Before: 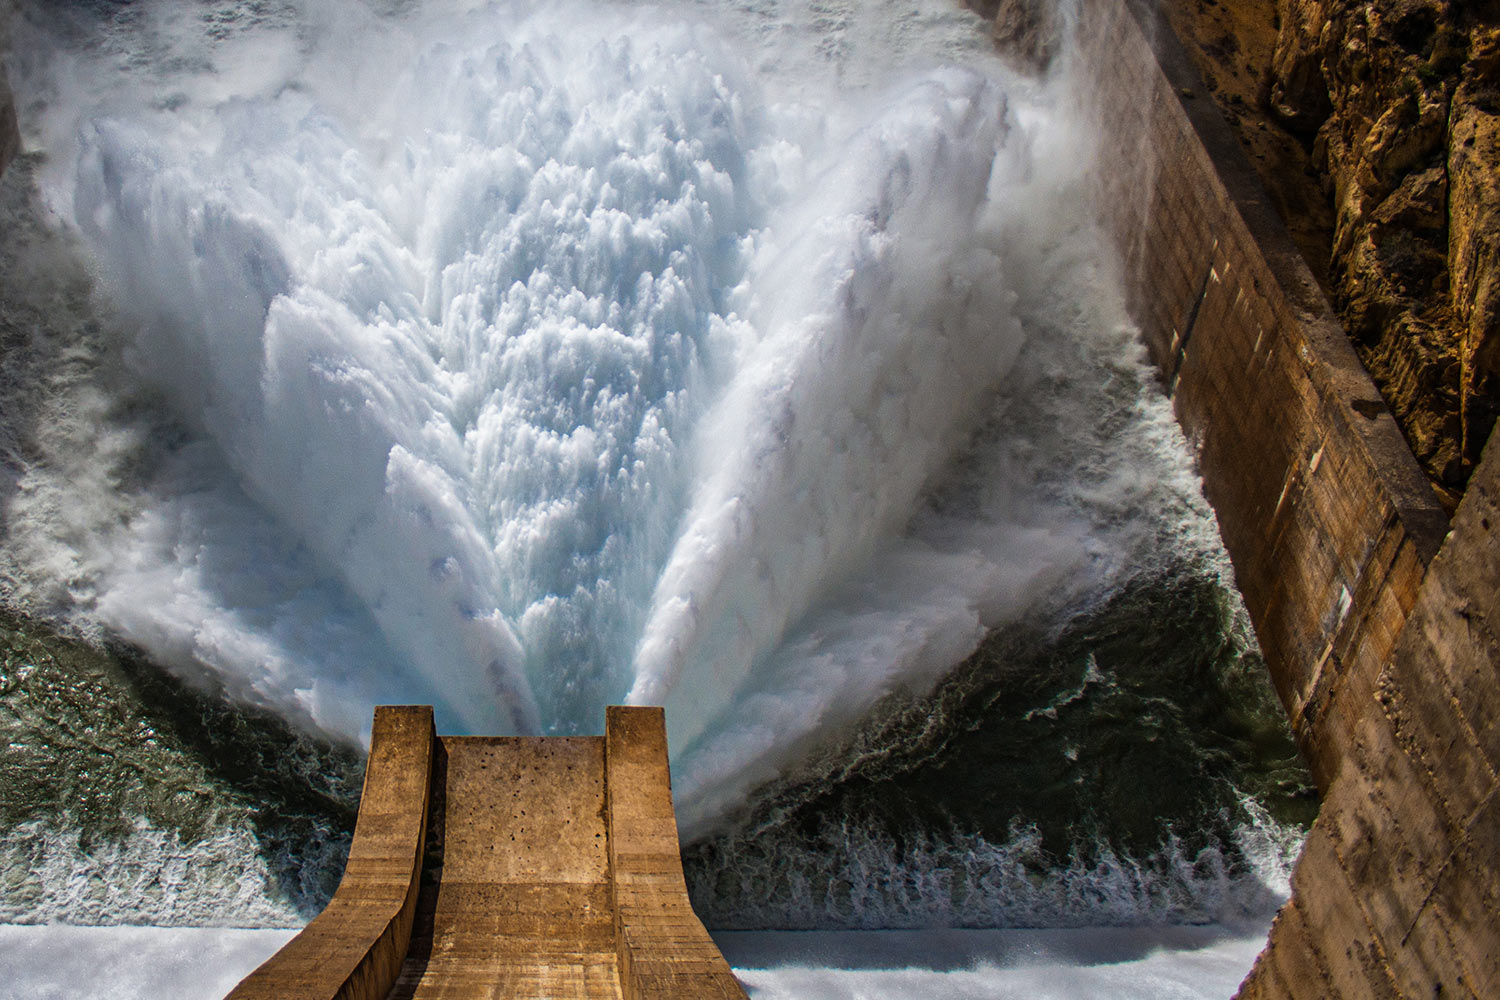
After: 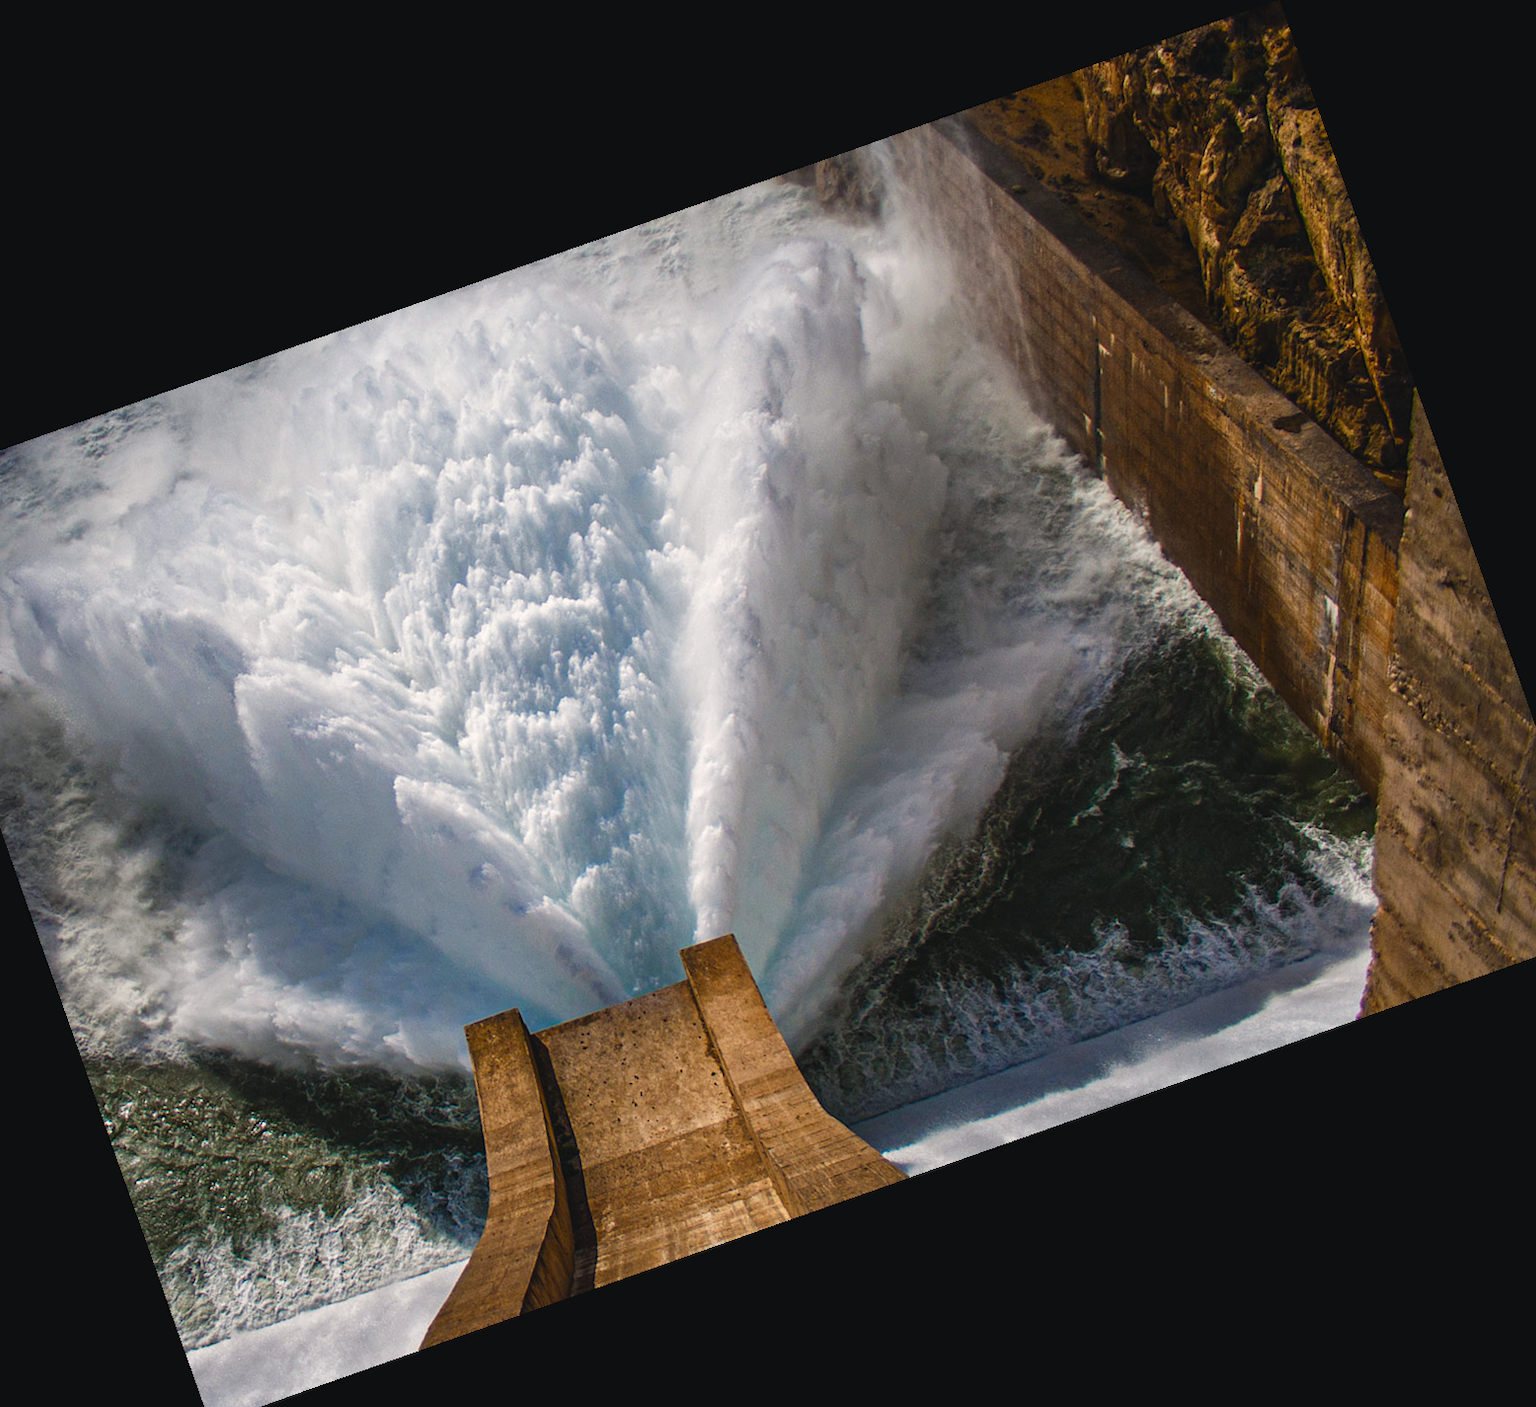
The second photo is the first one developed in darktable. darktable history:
tone equalizer: on, module defaults
white balance: emerald 1
crop and rotate: angle 19.43°, left 6.812%, right 4.125%, bottom 1.087%
color balance rgb: shadows lift › chroma 2%, shadows lift › hue 250°, power › hue 326.4°, highlights gain › chroma 2%, highlights gain › hue 64.8°, global offset › luminance 0.5%, global offset › hue 58.8°, perceptual saturation grading › highlights -25%, perceptual saturation grading › shadows 30%, global vibrance 15%
